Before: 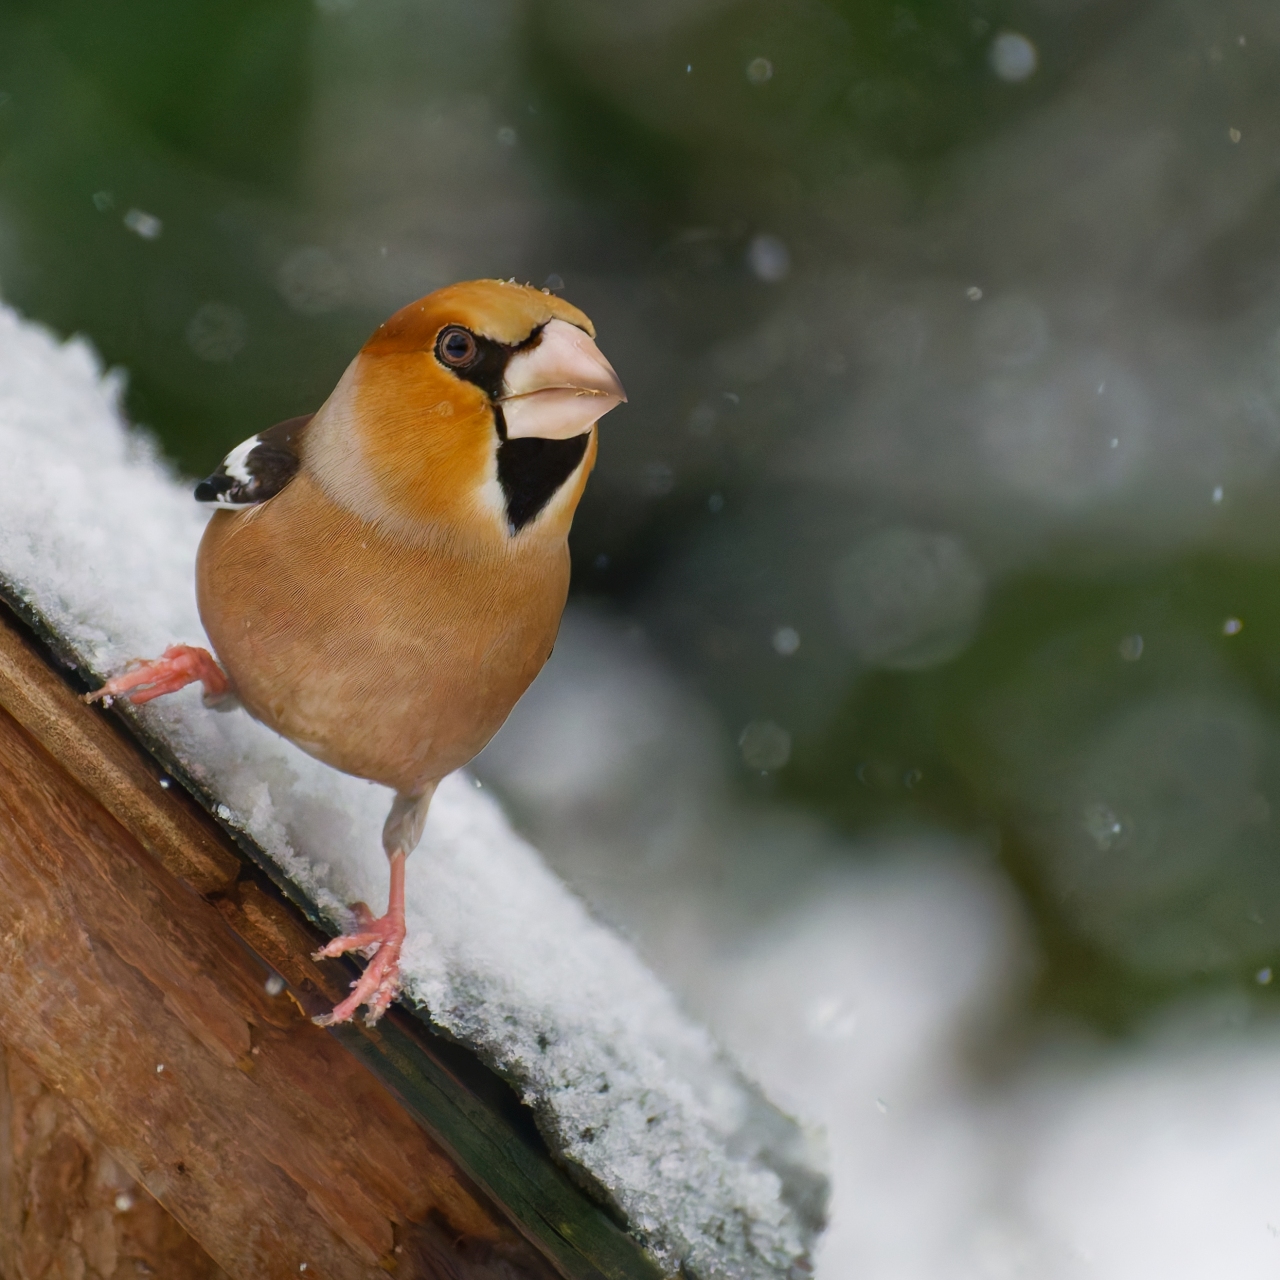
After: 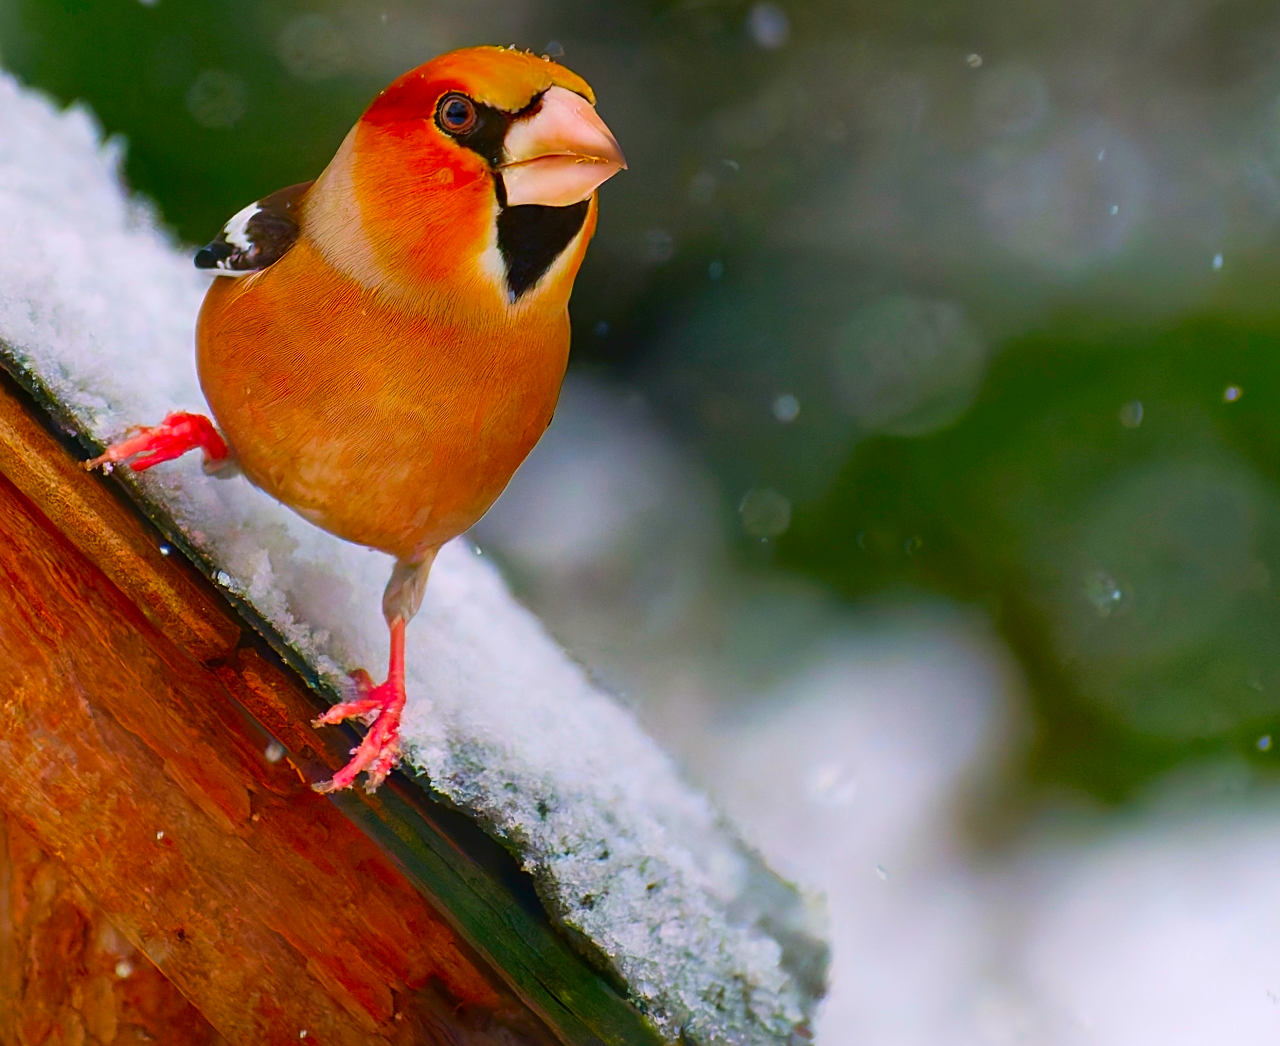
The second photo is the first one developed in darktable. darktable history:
crop and rotate: top 18.215%
sharpen: on, module defaults
color correction: highlights a* 1.61, highlights b* -1.8, saturation 2.43
